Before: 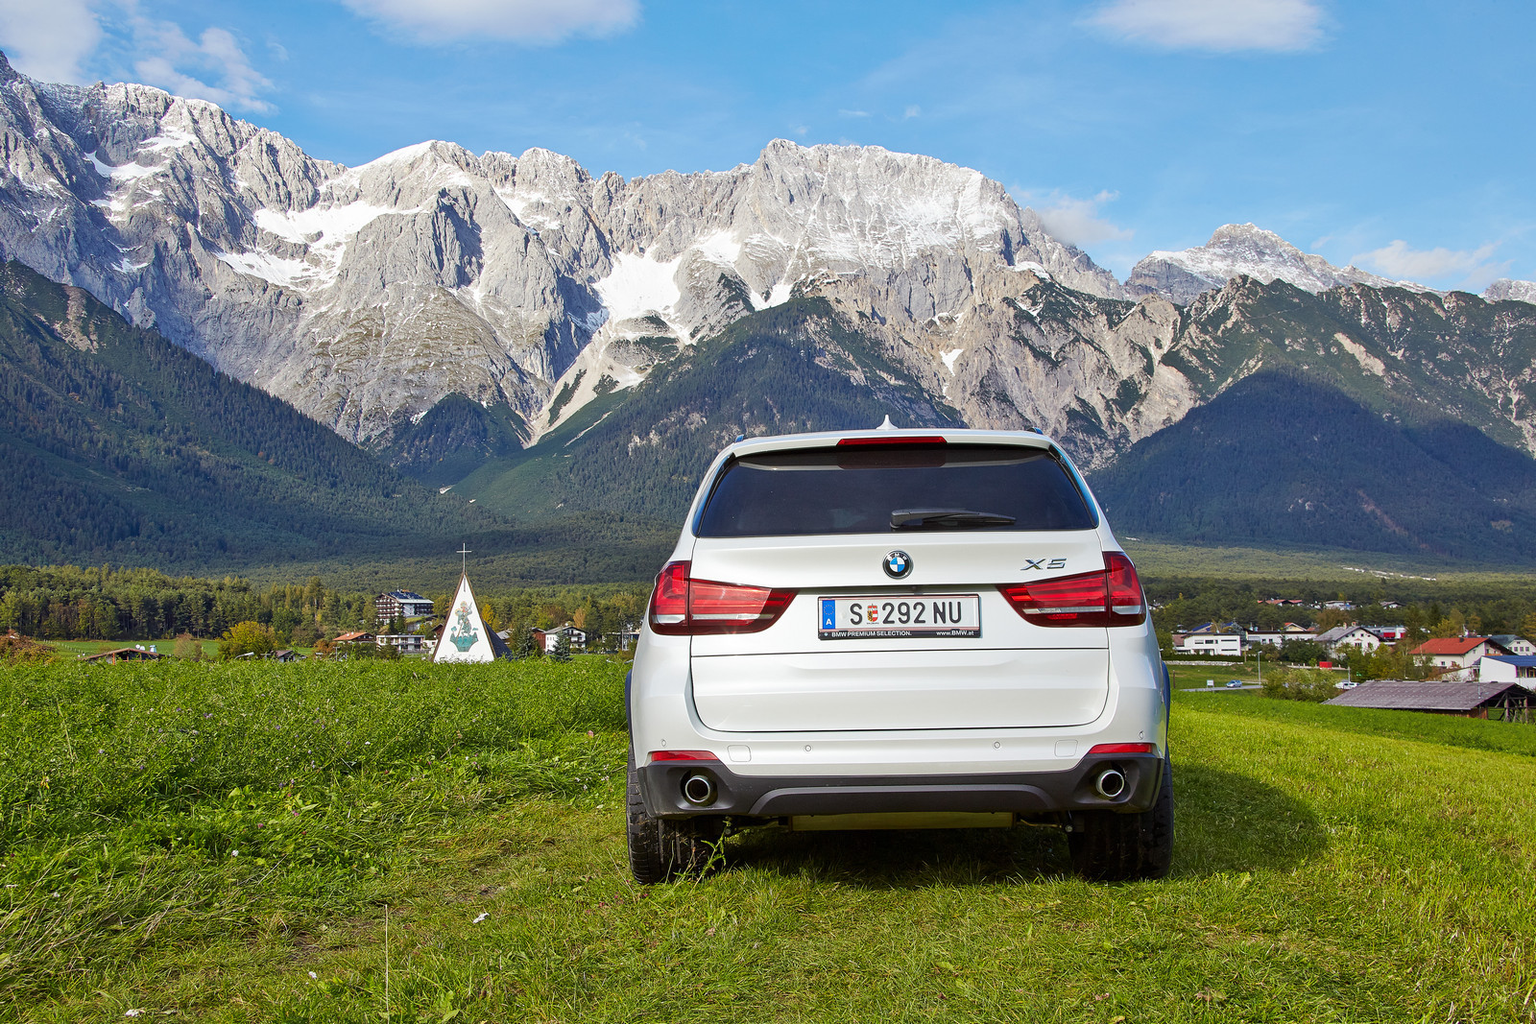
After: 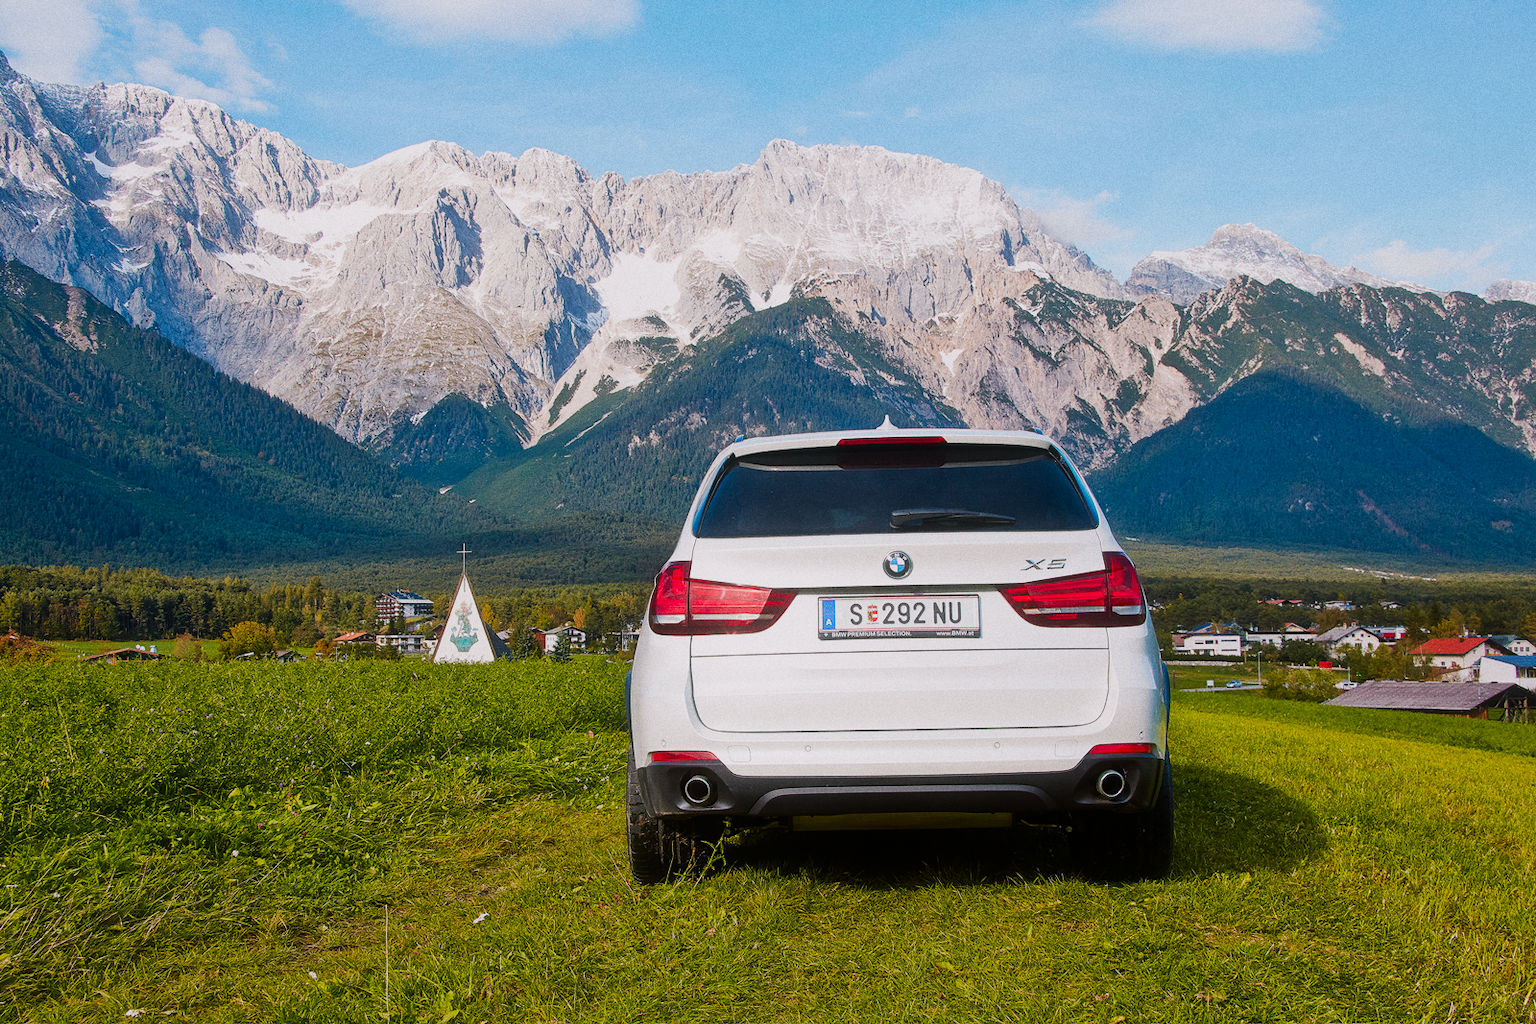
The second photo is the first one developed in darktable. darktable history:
rgb primaries: red hue -0.035, red purity 1.02, green hue 0.052, green purity 0.95, blue hue -0.122, blue purity 0.95
color balance rgb: shadows lift › chroma 2%, shadows lift › hue 217.2°, power › chroma 0.25%, power › hue 60°, highlights gain › chroma 1.5%, highlights gain › hue 309.6°, global offset › luminance -0.25%, perceptual saturation grading › global saturation 15%, global vibrance 15%
sigmoid: contrast 1.7
grain "film": coarseness 0.09 ISO
contrast equalizer: octaves 7, y [[0.6 ×6], [0.55 ×6], [0 ×6], [0 ×6], [0 ×6]], mix -0.3
diffuse or sharpen "bloom 20%": radius span 32, 1st order speed 50%, 2nd order speed 50%, 3rd order speed 50%, 4th order speed 50% | blend: blend mode normal, opacity 20%; mask: uniform (no mask)
